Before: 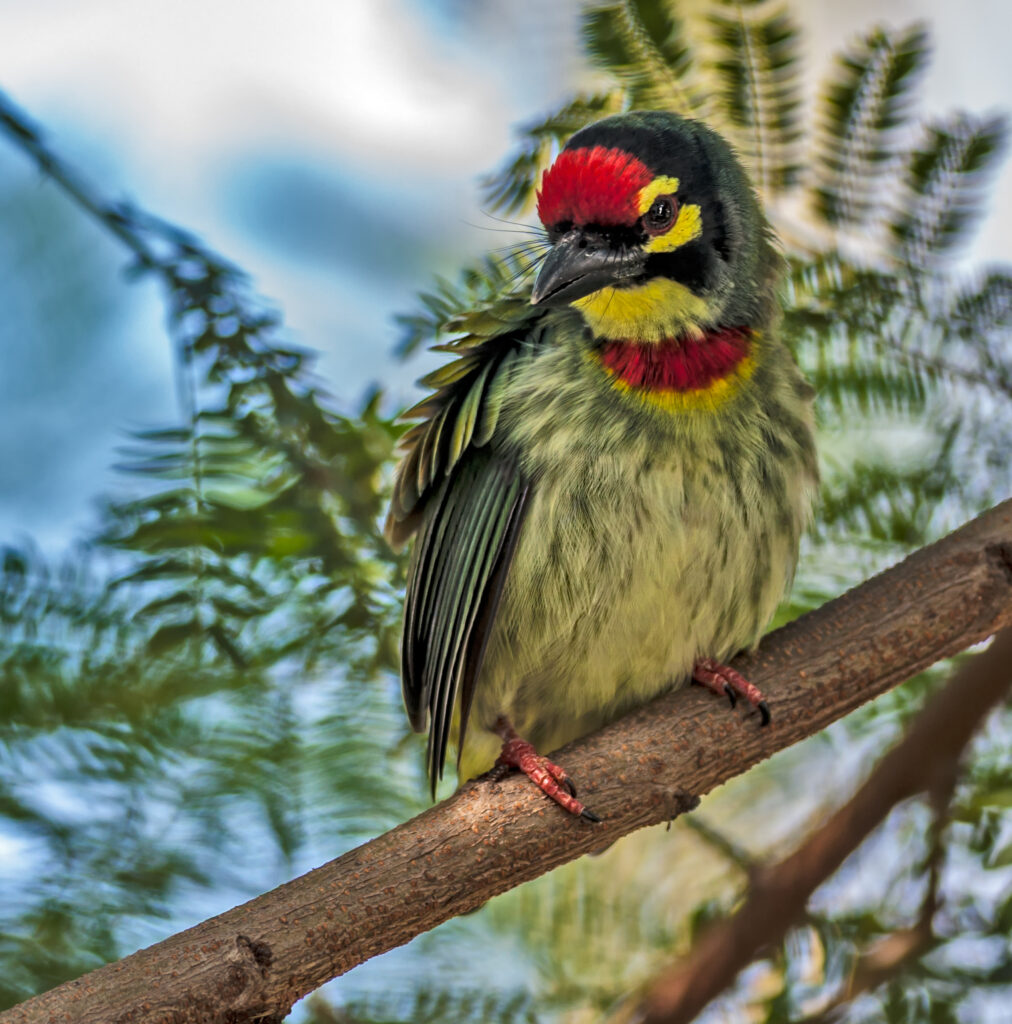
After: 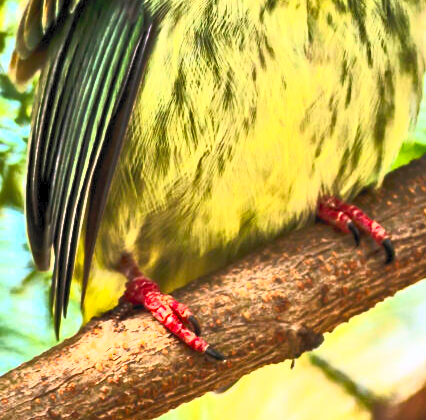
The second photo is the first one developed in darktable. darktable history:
contrast brightness saturation: contrast 1, brightness 1, saturation 1
crop: left 37.221%, top 45.169%, right 20.63%, bottom 13.777%
